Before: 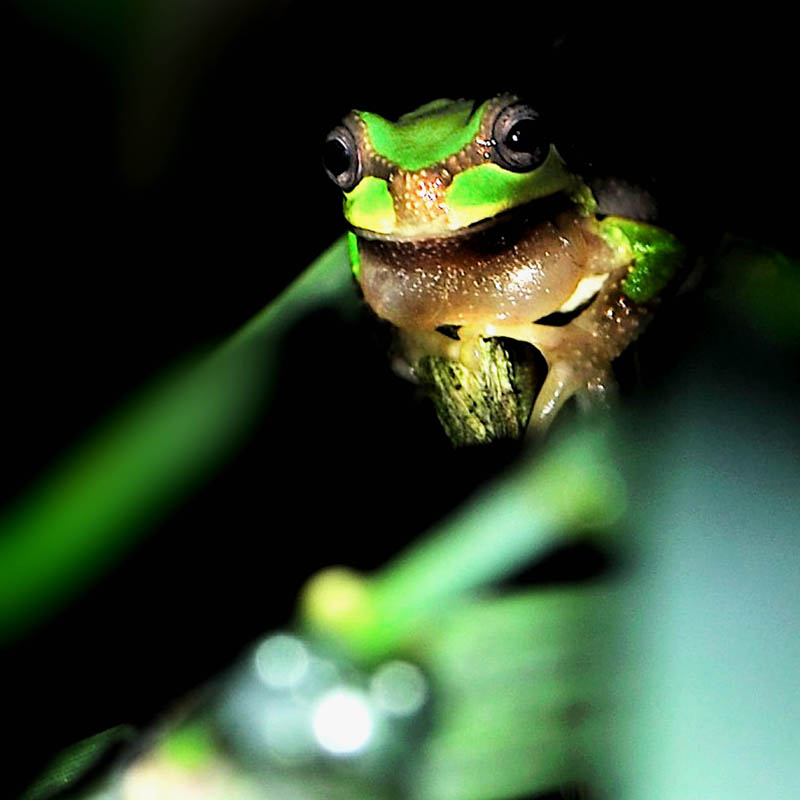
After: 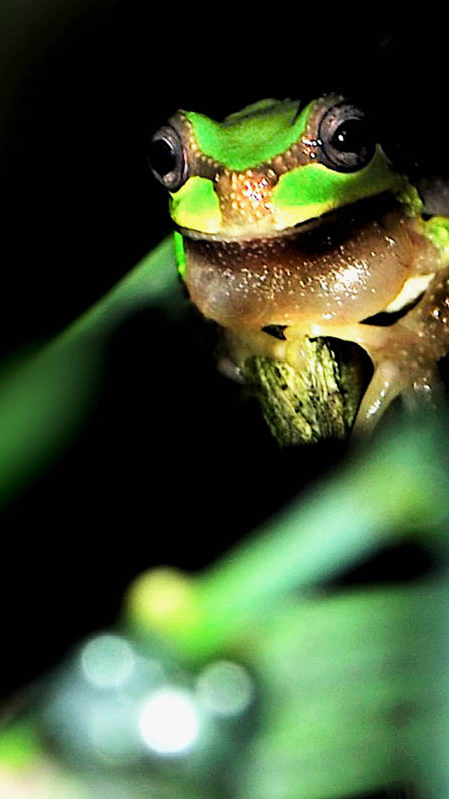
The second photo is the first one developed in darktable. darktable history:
crop: left 21.764%, right 21.996%, bottom 0.002%
